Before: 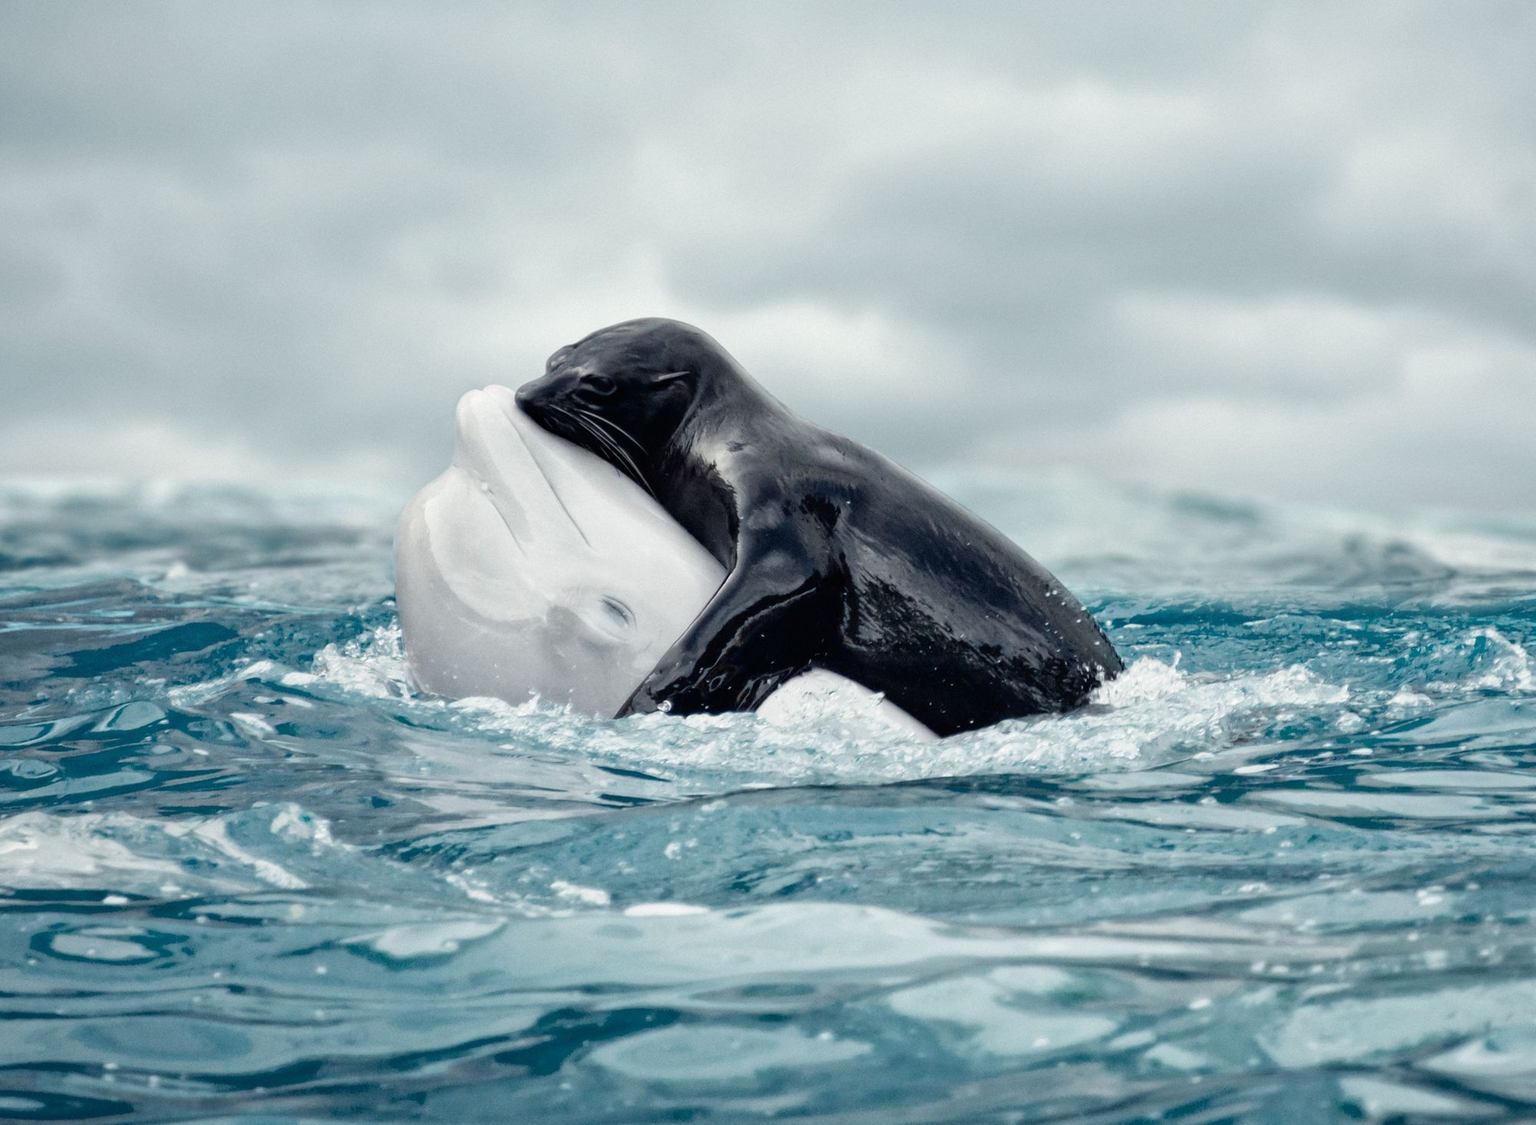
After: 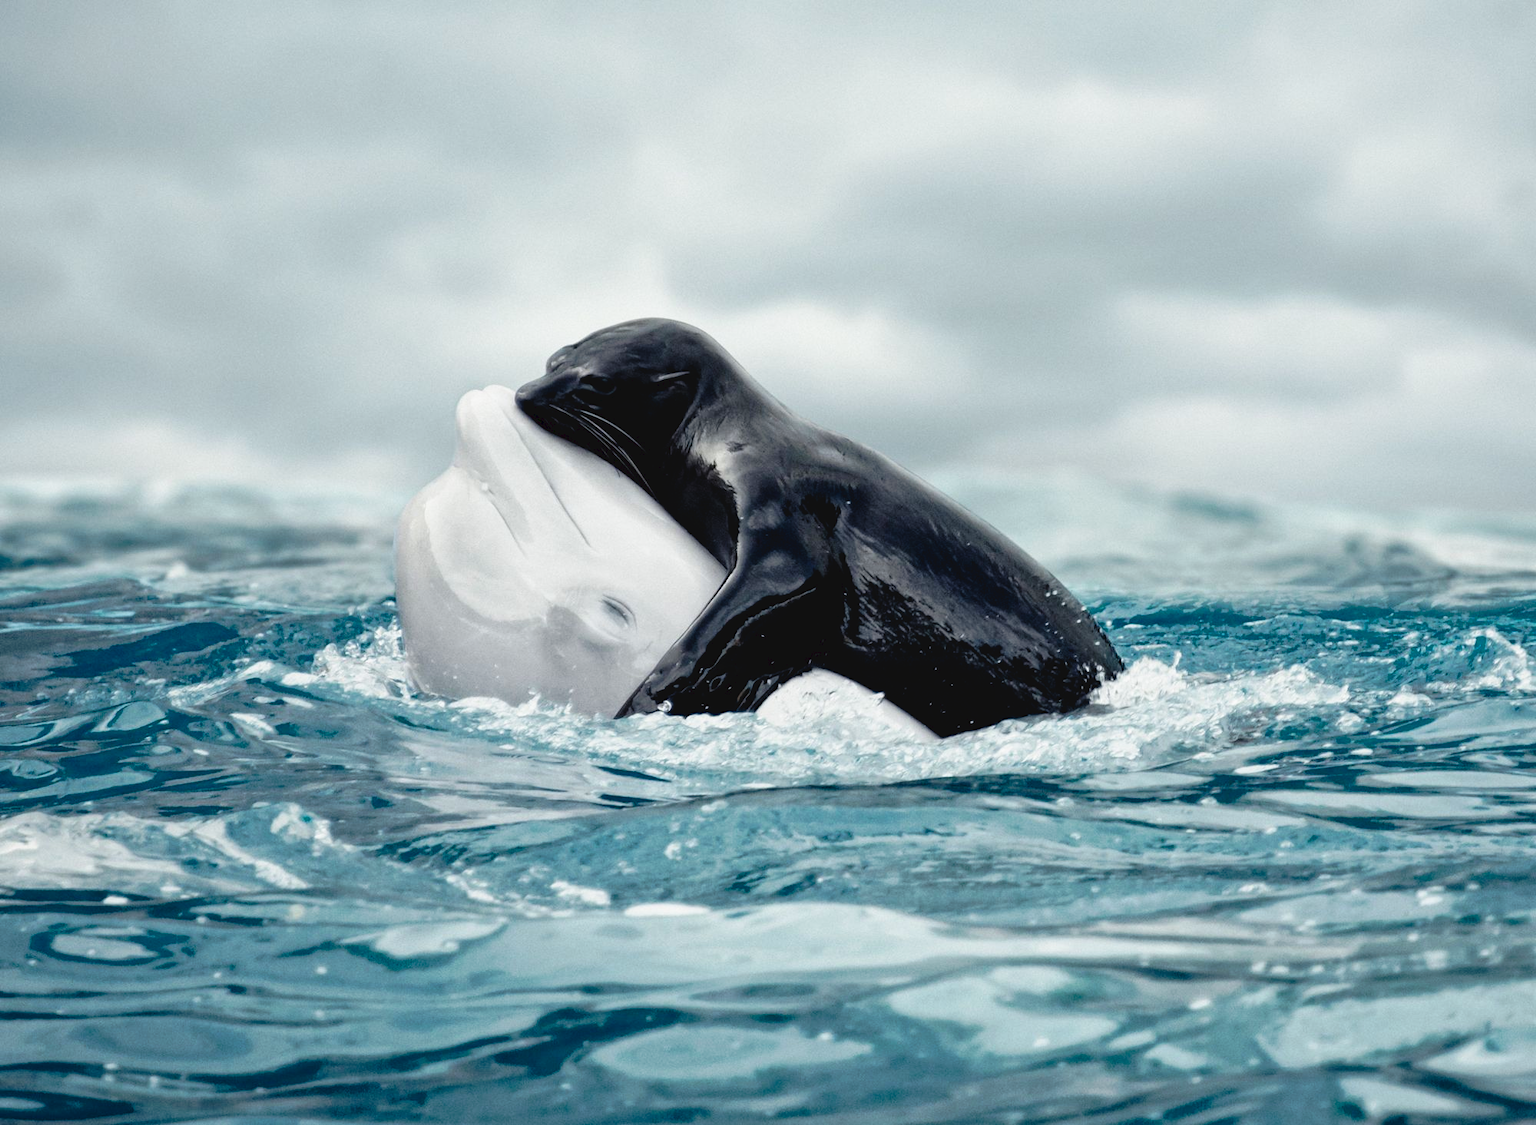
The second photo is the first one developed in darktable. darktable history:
exposure: exposure -0.238 EV, compensate exposure bias true, compensate highlight preservation false
tone curve: curves: ch0 [(0, 0) (0.003, 0.047) (0.011, 0.047) (0.025, 0.047) (0.044, 0.049) (0.069, 0.051) (0.1, 0.062) (0.136, 0.086) (0.177, 0.125) (0.224, 0.178) (0.277, 0.246) (0.335, 0.324) (0.399, 0.407) (0.468, 0.48) (0.543, 0.57) (0.623, 0.675) (0.709, 0.772) (0.801, 0.876) (0.898, 0.963) (1, 1)], preserve colors none
